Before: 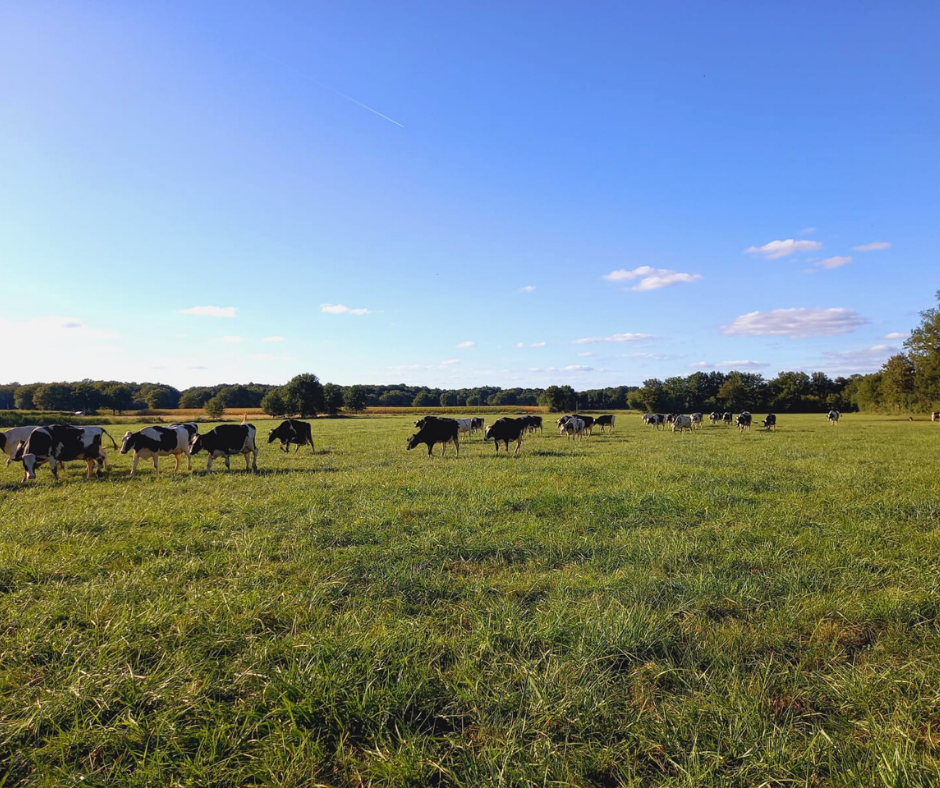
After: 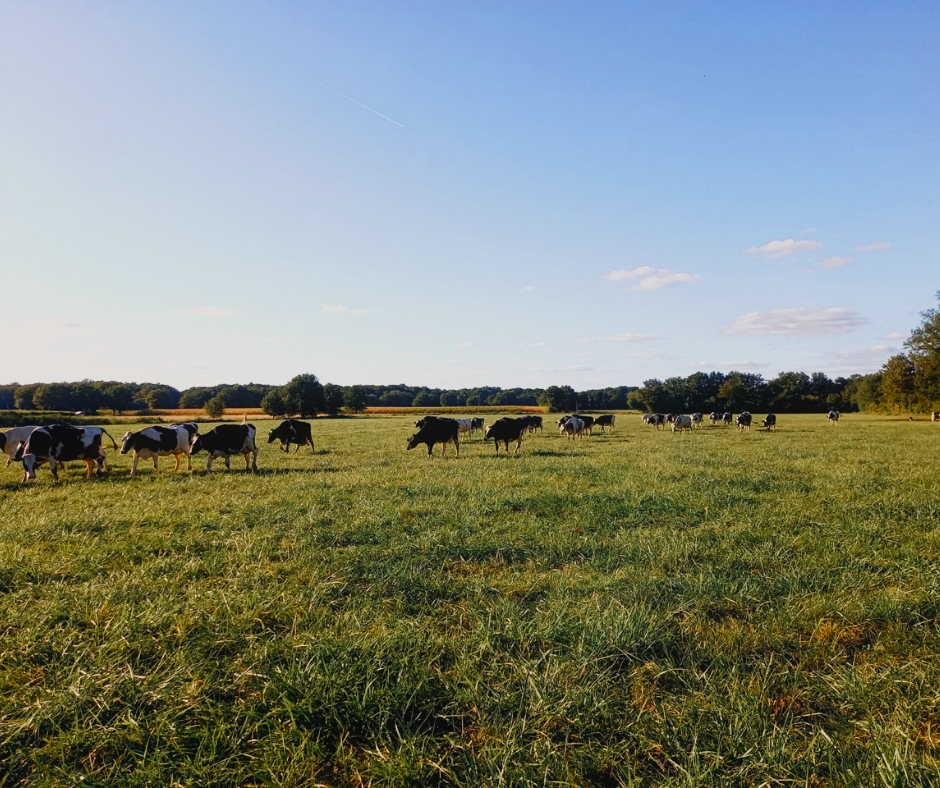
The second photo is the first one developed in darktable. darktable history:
contrast equalizer "soft": y [[0.5, 0.5, 0.468, 0.5, 0.5, 0.5], [0.5 ×6], [0.5 ×6], [0 ×6], [0 ×6]]
color equalizer "creative | pacific": saturation › orange 1.03, saturation › yellow 0.883, saturation › green 0.883, saturation › blue 1.08, saturation › magenta 1.05, hue › orange -4.88, hue › green 8.78, brightness › red 1.06, brightness › orange 1.08, brightness › yellow 0.916, brightness › green 0.916, brightness › cyan 1.04, brightness › blue 1.12, brightness › magenta 1.07
diffuse or sharpen "bloom 10%": radius span 32, 1st order speed 50%, 2nd order speed 50%, 3rd order speed 50%, 4th order speed 50% | blend: blend mode normal, opacity 10%; mask: uniform (no mask)
rgb primaries "creative|atlantic": red hue -0.035, red purity 0.95, green hue 0.087, green purity 1.05, blue hue -0.087, blue purity 1.1
sigmoid: contrast 1.7, skew -0.1, preserve hue 0%, red attenuation 0.1, red rotation 0.035, green attenuation 0.1, green rotation -0.017, blue attenuation 0.15, blue rotation -0.052, base primaries Rec2020
color balance rgb "creative|atlantic": shadows lift › chroma 2%, shadows lift › hue 250°, power › hue 326.4°, highlights gain › chroma 2%, highlights gain › hue 64.8°, global offset › luminance 0.5%, global offset › hue 58.8°, perceptual saturation grading › highlights -25%, perceptual saturation grading › shadows 30%, global vibrance 15%
